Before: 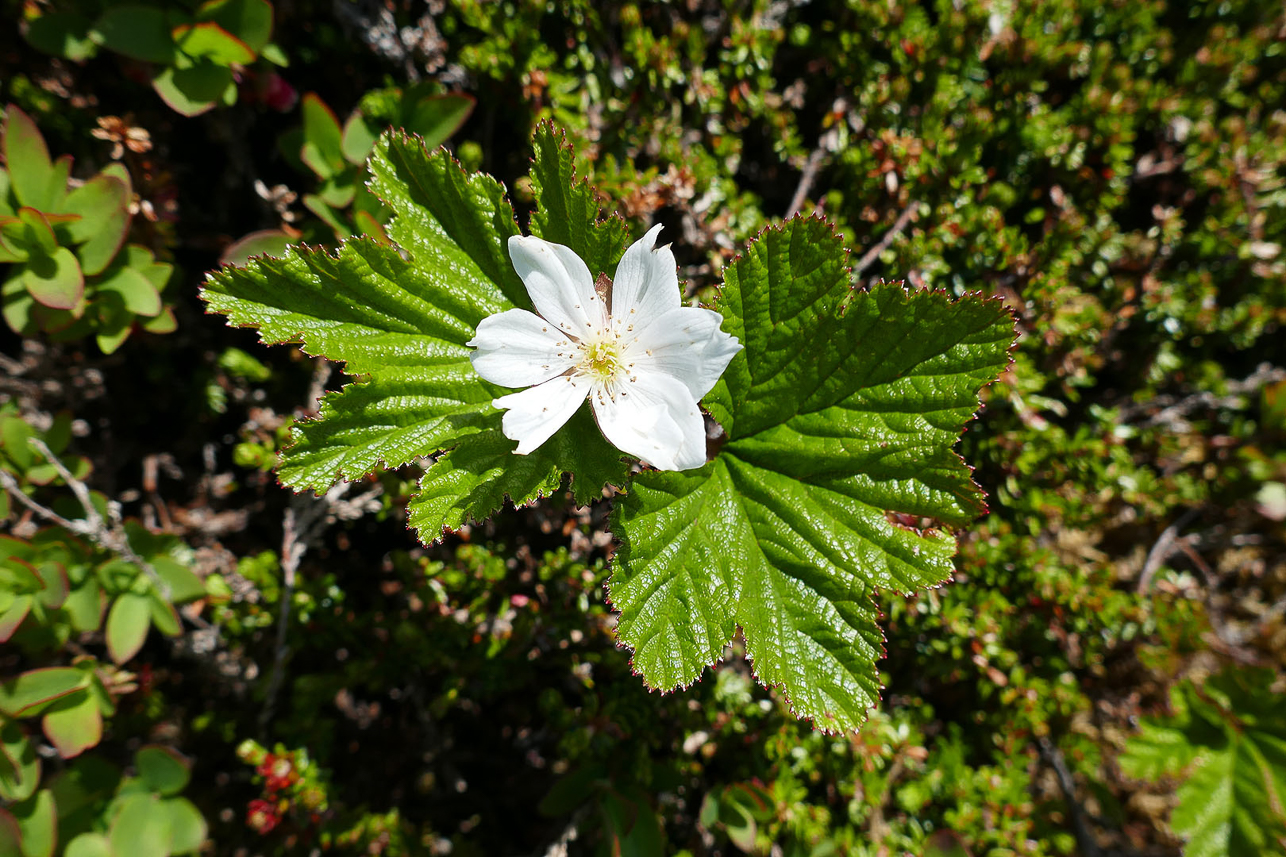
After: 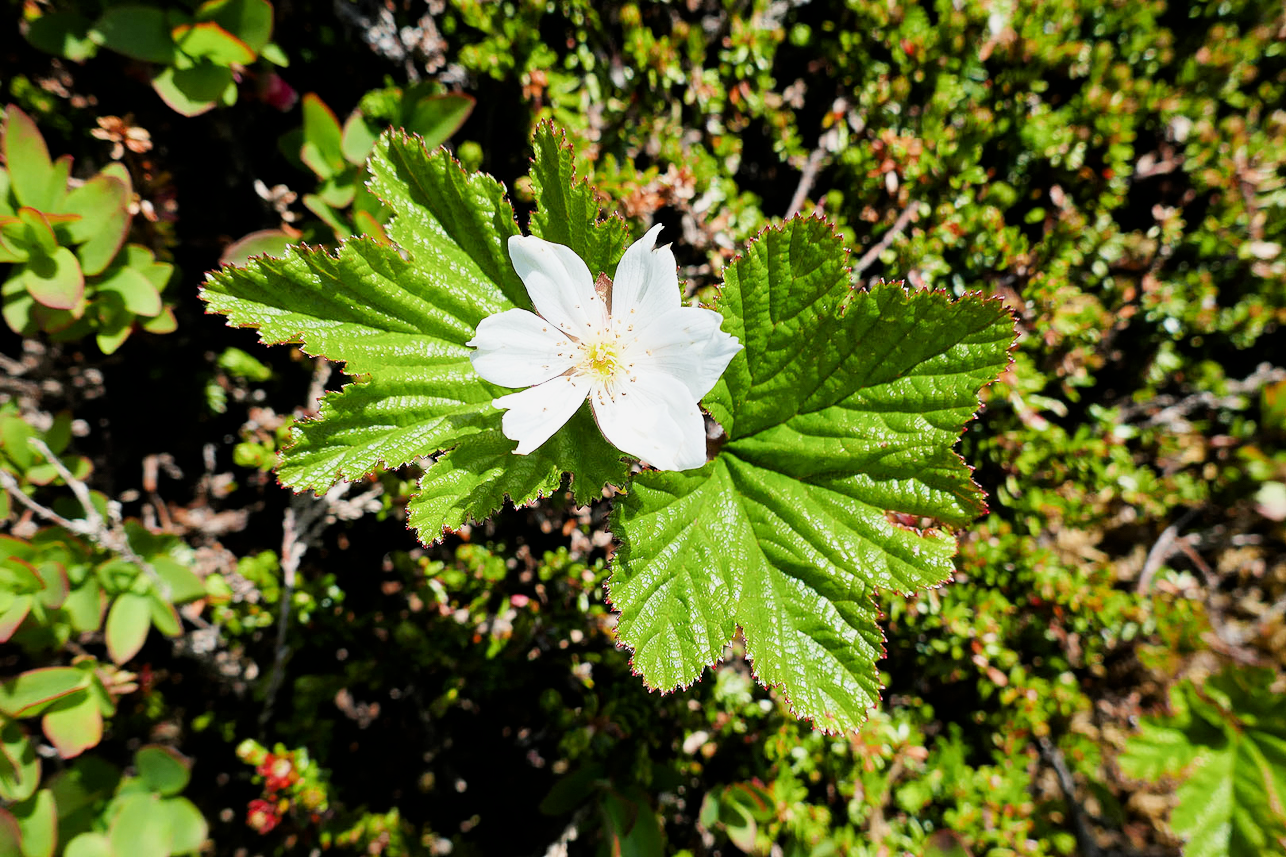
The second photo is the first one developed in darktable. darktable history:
exposure: black level correction 0.001, exposure 1.128 EV, compensate highlight preservation false
tone equalizer: edges refinement/feathering 500, mask exposure compensation -1.57 EV, preserve details no
tone curve: preserve colors none
filmic rgb: black relative exposure -6.72 EV, white relative exposure 4.56 EV, threshold 5.99 EV, hardness 3.27, enable highlight reconstruction true
